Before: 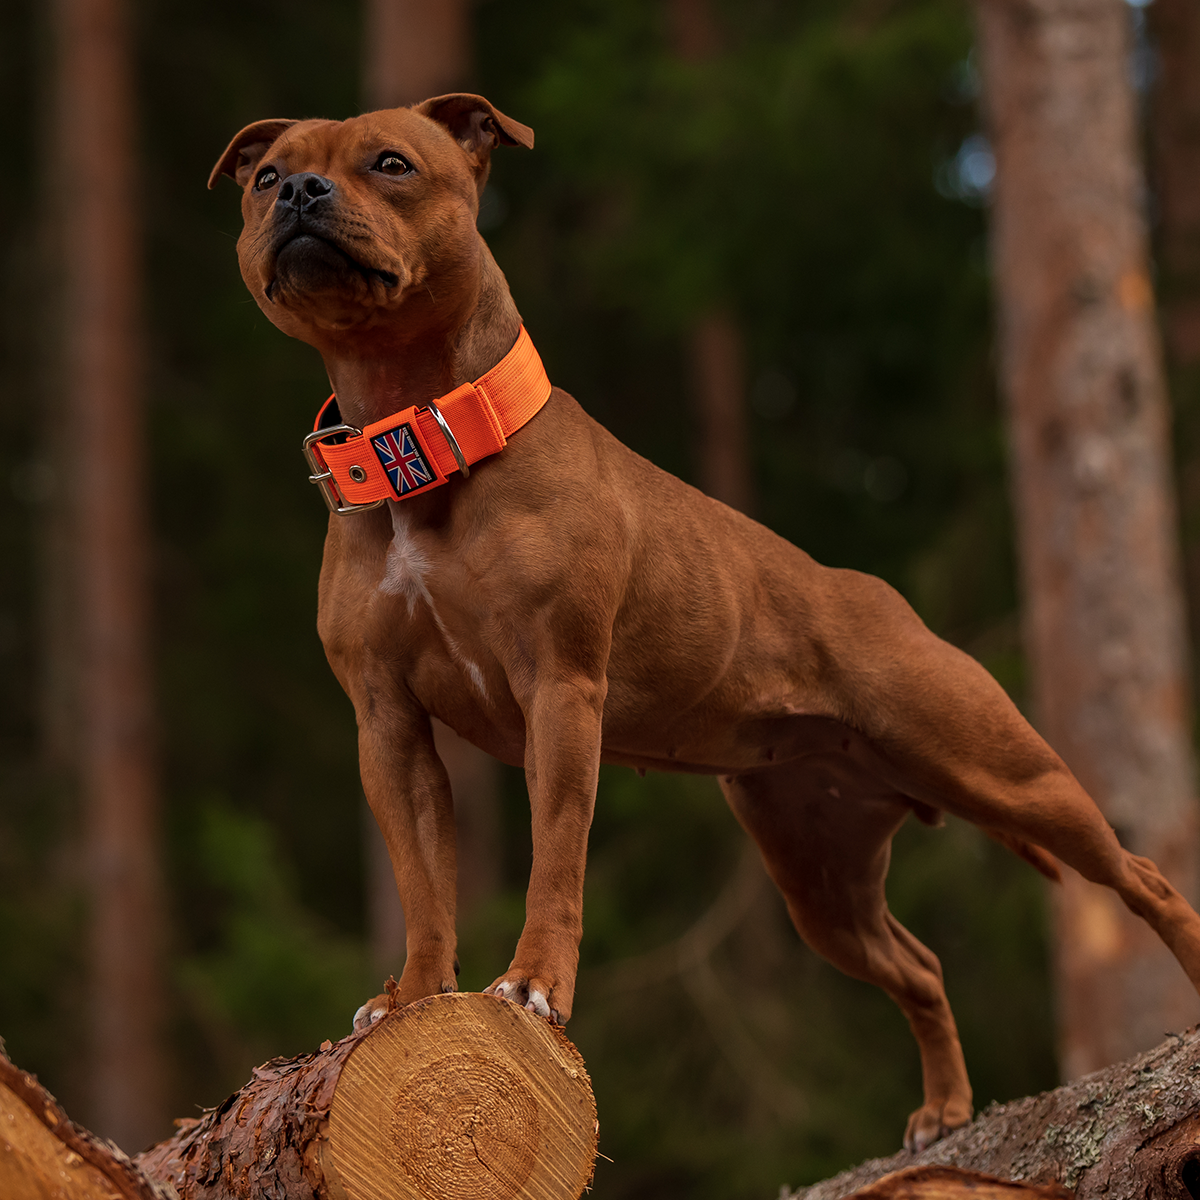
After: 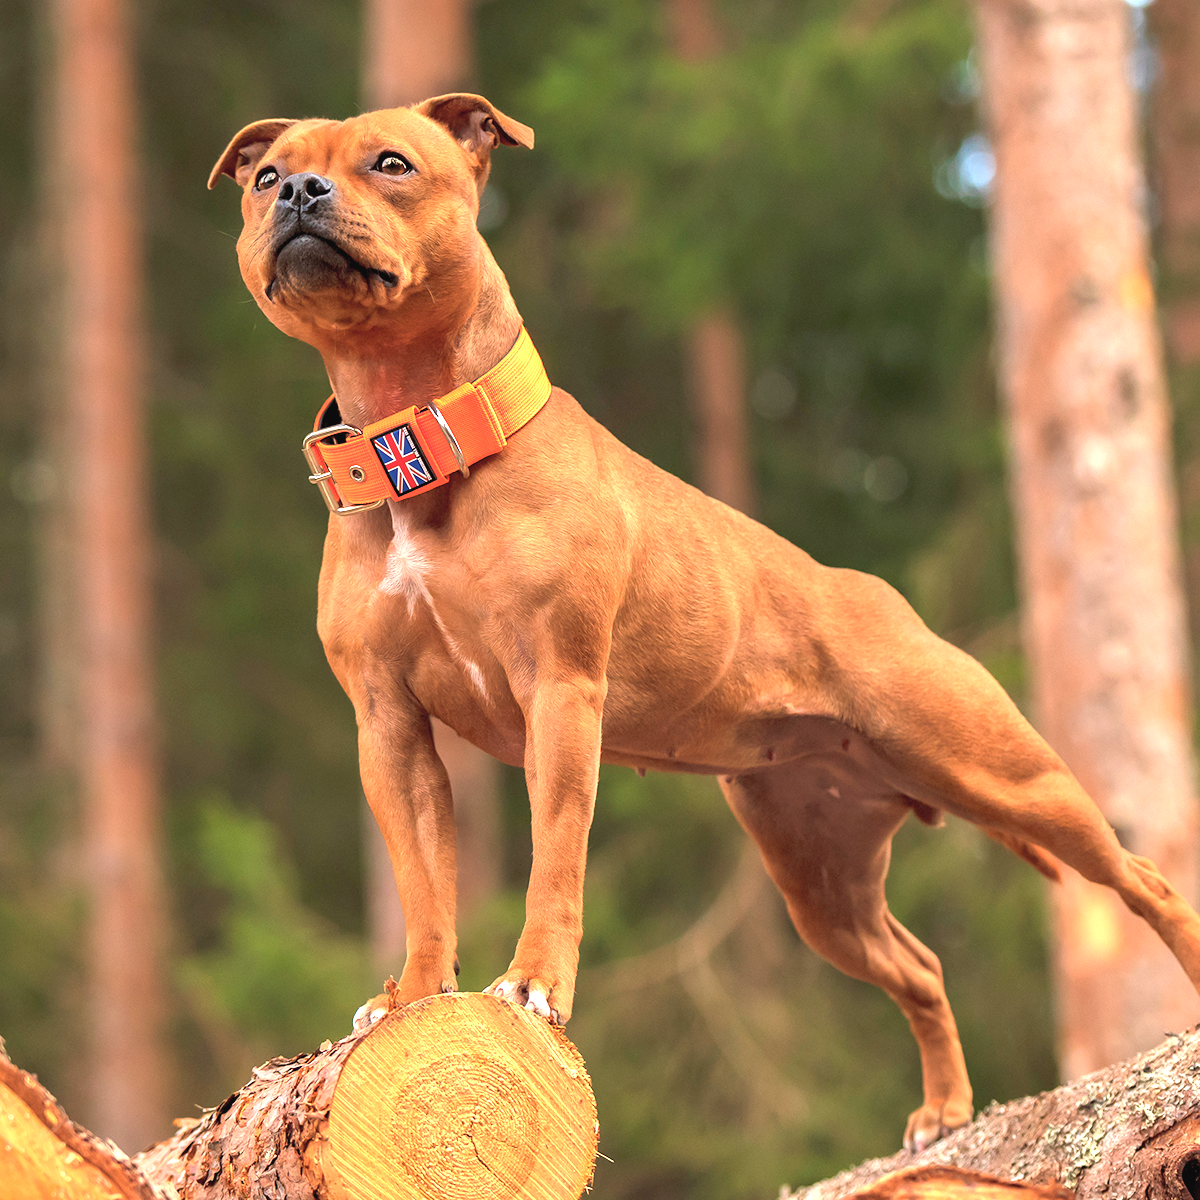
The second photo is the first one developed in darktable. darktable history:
contrast brightness saturation: brightness 0.15
exposure: black level correction 0, exposure 2.368 EV, compensate highlight preservation false
